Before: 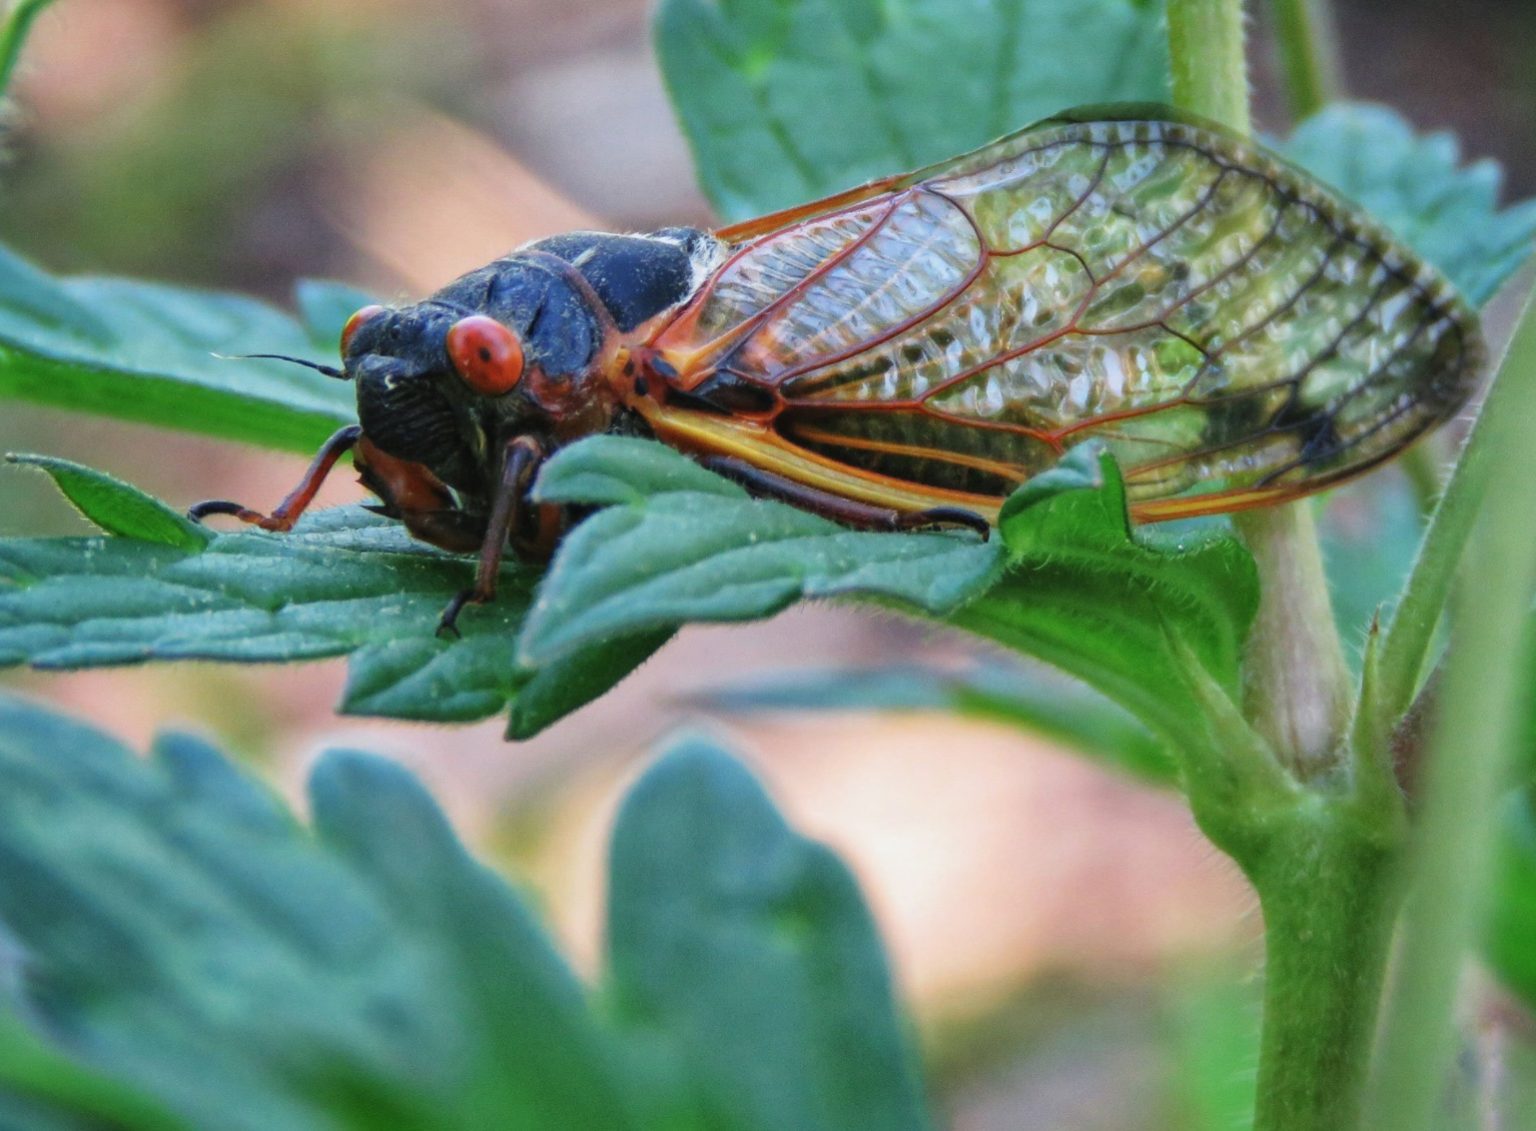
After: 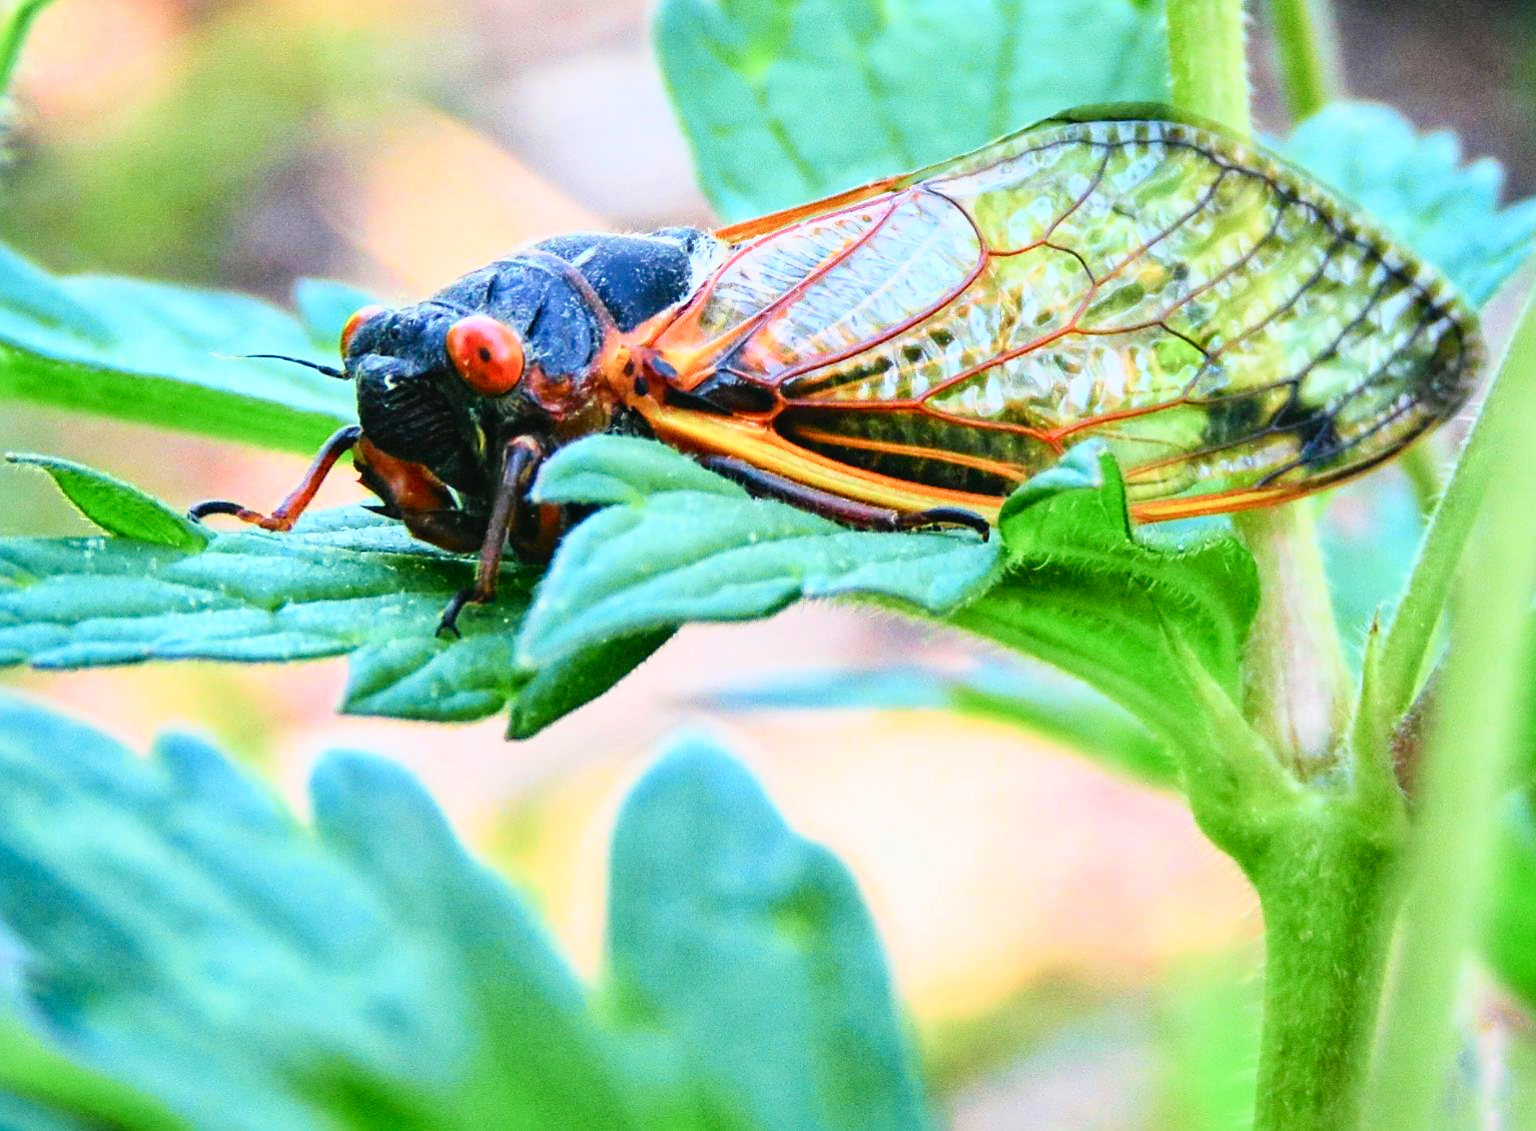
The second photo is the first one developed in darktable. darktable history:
white balance: red 1.009, blue 0.985
sharpen: on, module defaults
filmic rgb: black relative exposure -7.65 EV, white relative exposure 4.56 EV, hardness 3.61
tone curve: curves: ch0 [(0, 0.018) (0.162, 0.128) (0.434, 0.478) (0.667, 0.785) (0.819, 0.943) (1, 0.991)]; ch1 [(0, 0) (0.402, 0.36) (0.476, 0.449) (0.506, 0.505) (0.523, 0.518) (0.579, 0.626) (0.641, 0.668) (0.693, 0.745) (0.861, 0.934) (1, 1)]; ch2 [(0, 0) (0.424, 0.388) (0.483, 0.472) (0.503, 0.505) (0.521, 0.519) (0.547, 0.581) (0.582, 0.648) (0.699, 0.759) (0.997, 0.858)], color space Lab, independent channels
exposure: exposure 1 EV, compensate highlight preservation false
